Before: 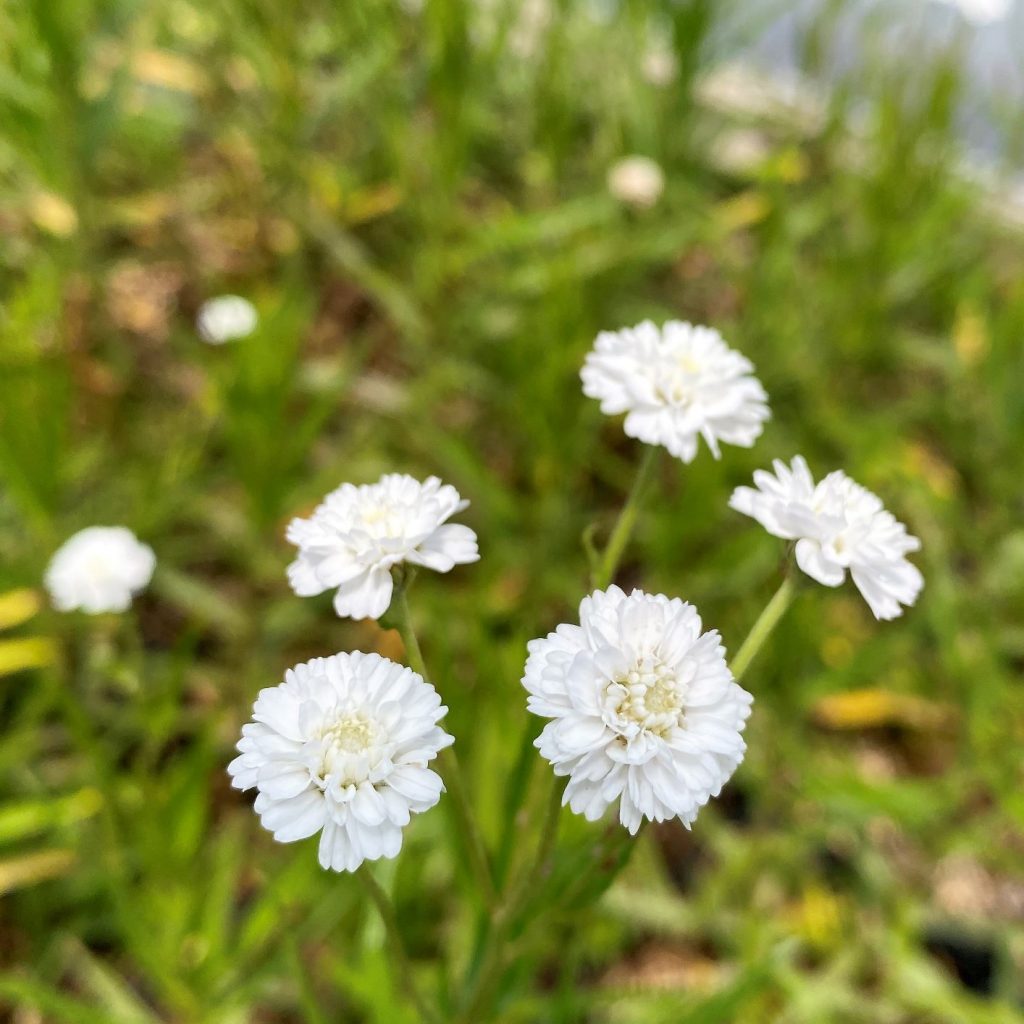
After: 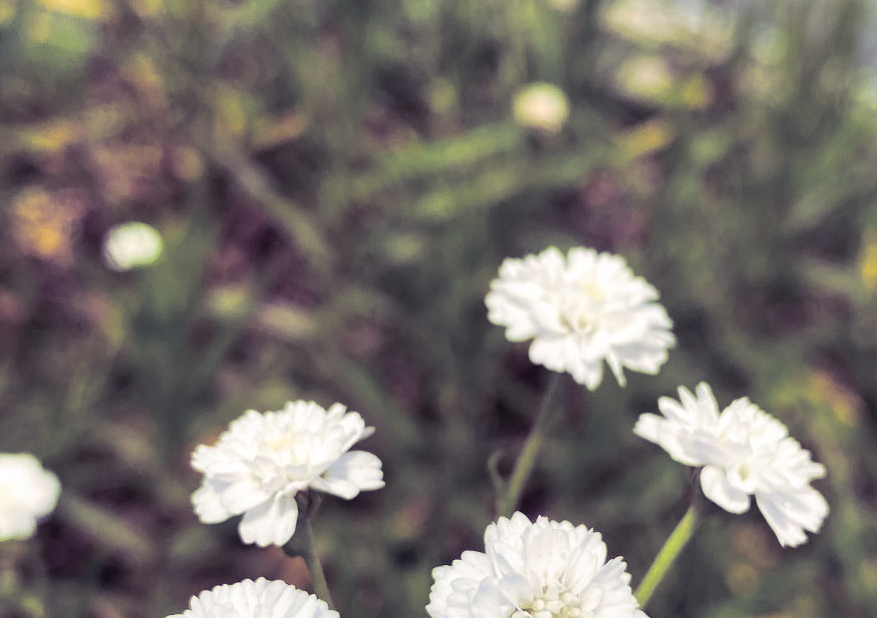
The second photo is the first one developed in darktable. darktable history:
split-toning: shadows › hue 255.6°, shadows › saturation 0.66, highlights › hue 43.2°, highlights › saturation 0.68, balance -50.1
crop and rotate: left 9.345%, top 7.22%, right 4.982%, bottom 32.331%
